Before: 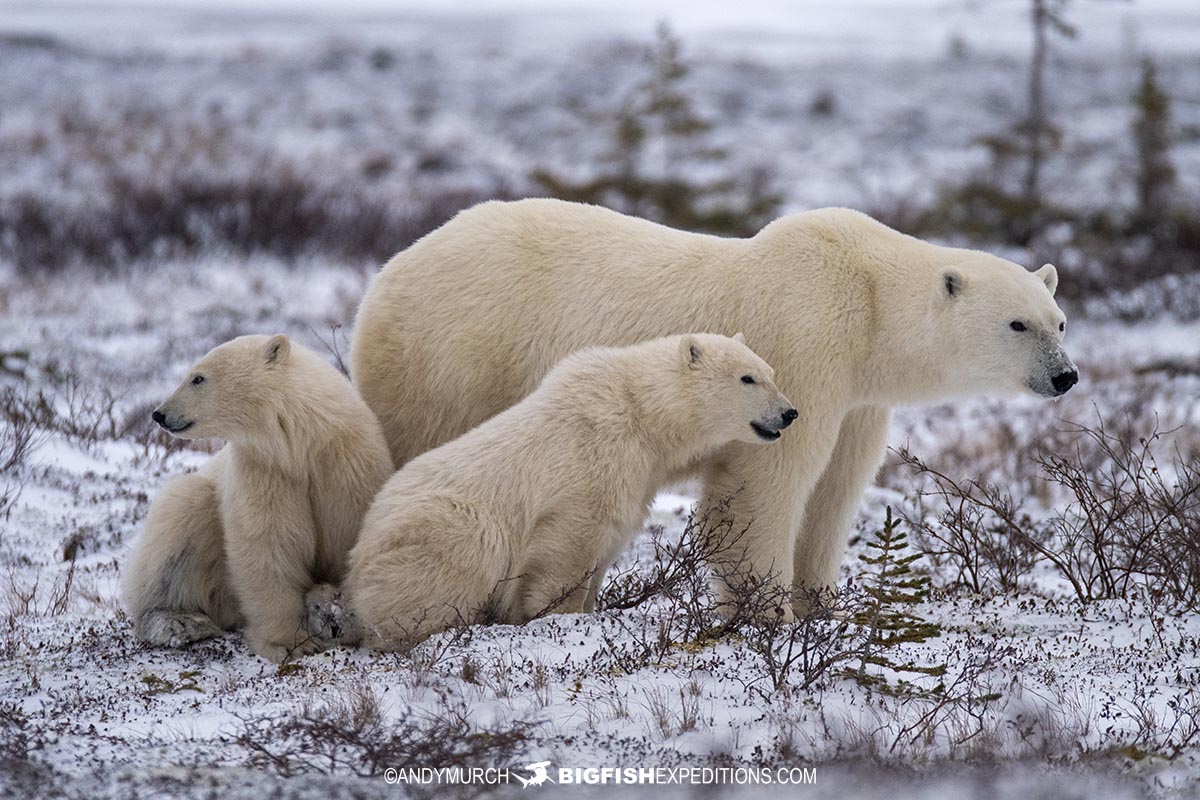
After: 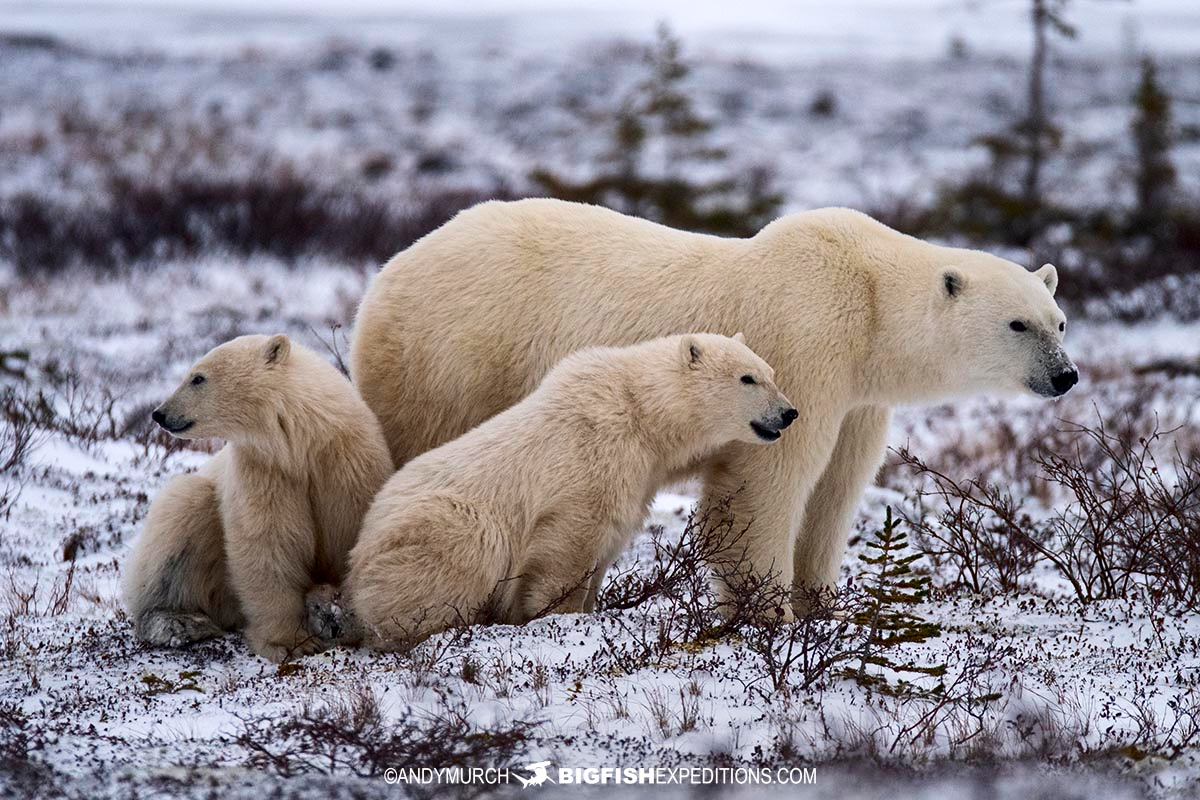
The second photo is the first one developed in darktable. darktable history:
contrast brightness saturation: contrast 0.202, brightness -0.113, saturation 0.102
